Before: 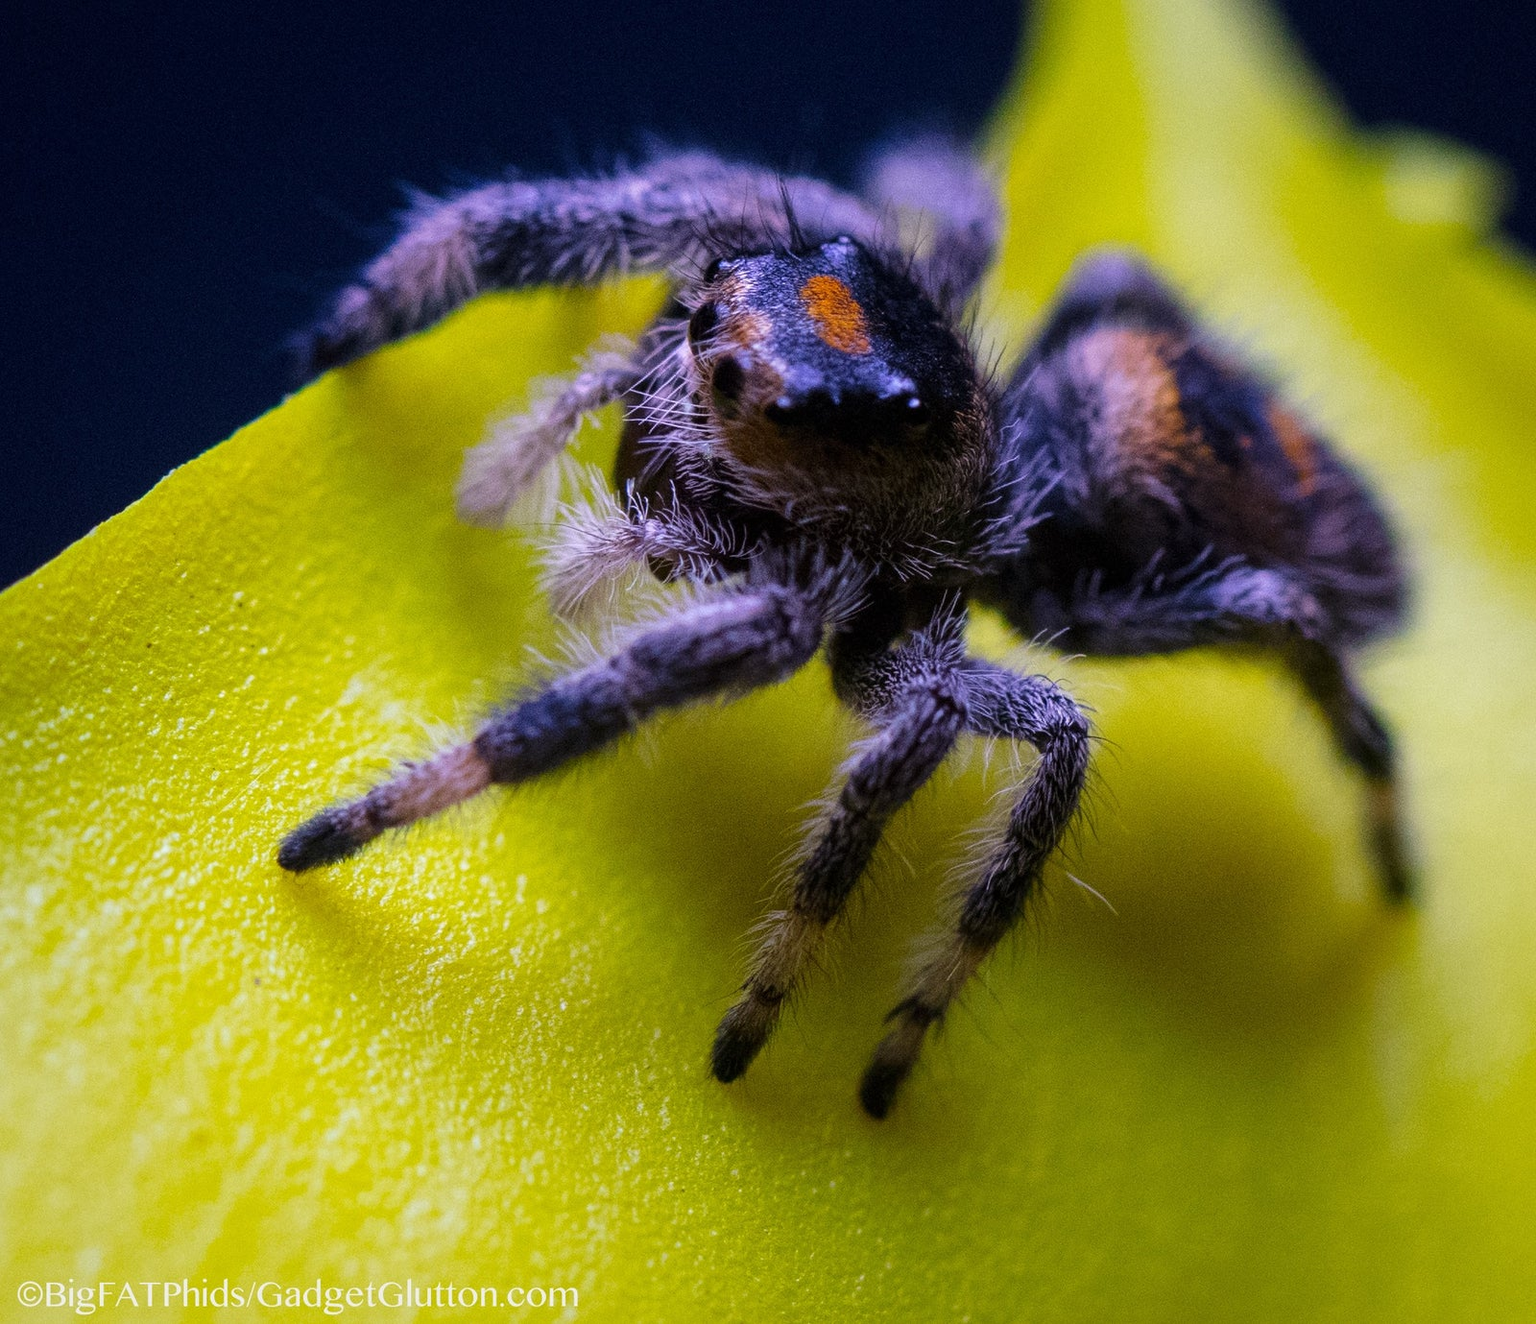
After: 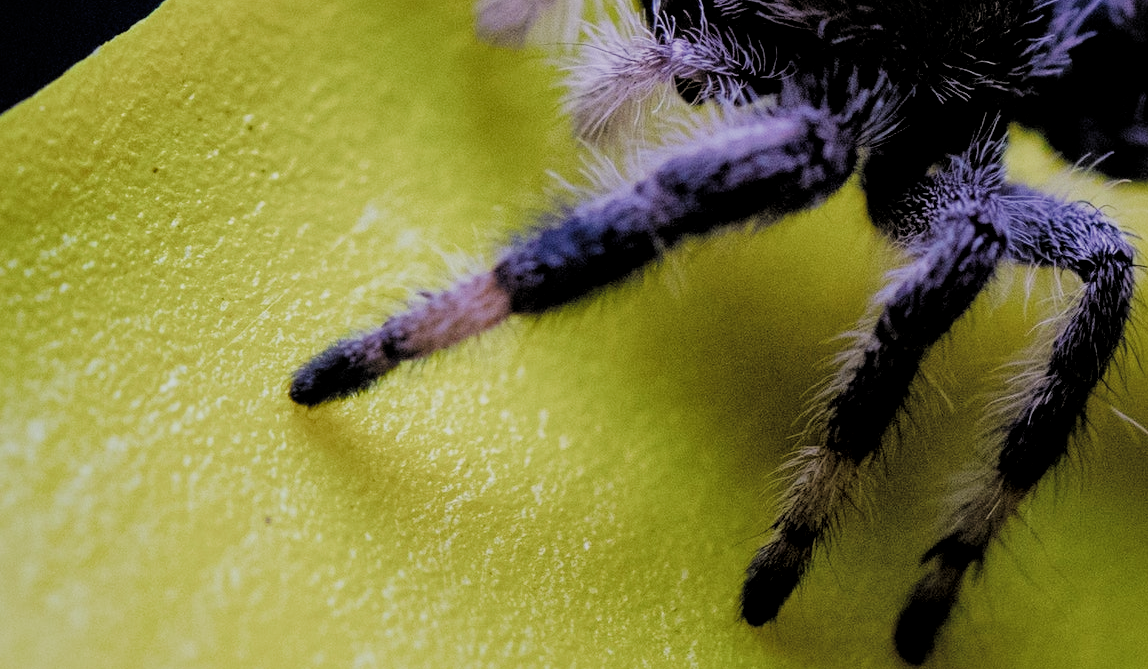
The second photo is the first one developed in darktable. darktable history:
crop: top 36.415%, right 28.207%, bottom 15.043%
filmic rgb: black relative exposure -4.78 EV, white relative exposure 4.01 EV, hardness 2.78, add noise in highlights 0.002, color science v3 (2019), use custom middle-gray values true, contrast in highlights soft
local contrast: mode bilateral grid, contrast 20, coarseness 50, detail 132%, midtone range 0.2
